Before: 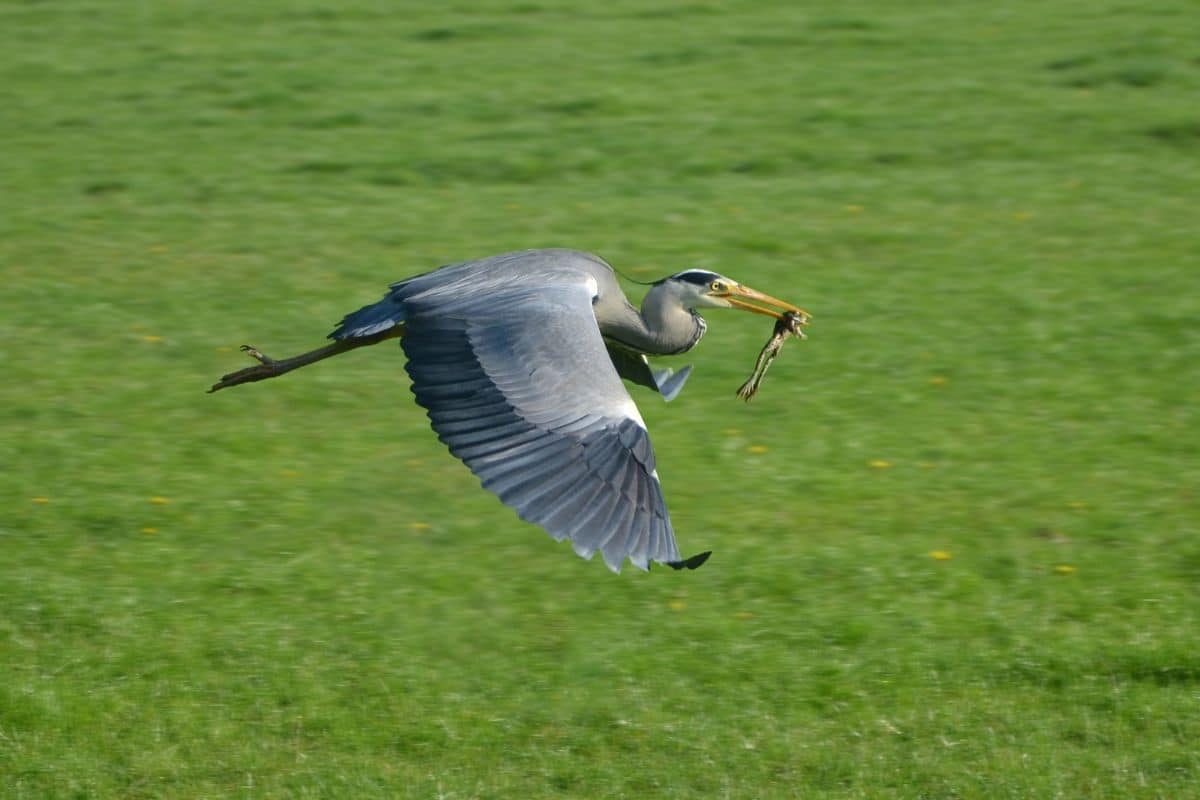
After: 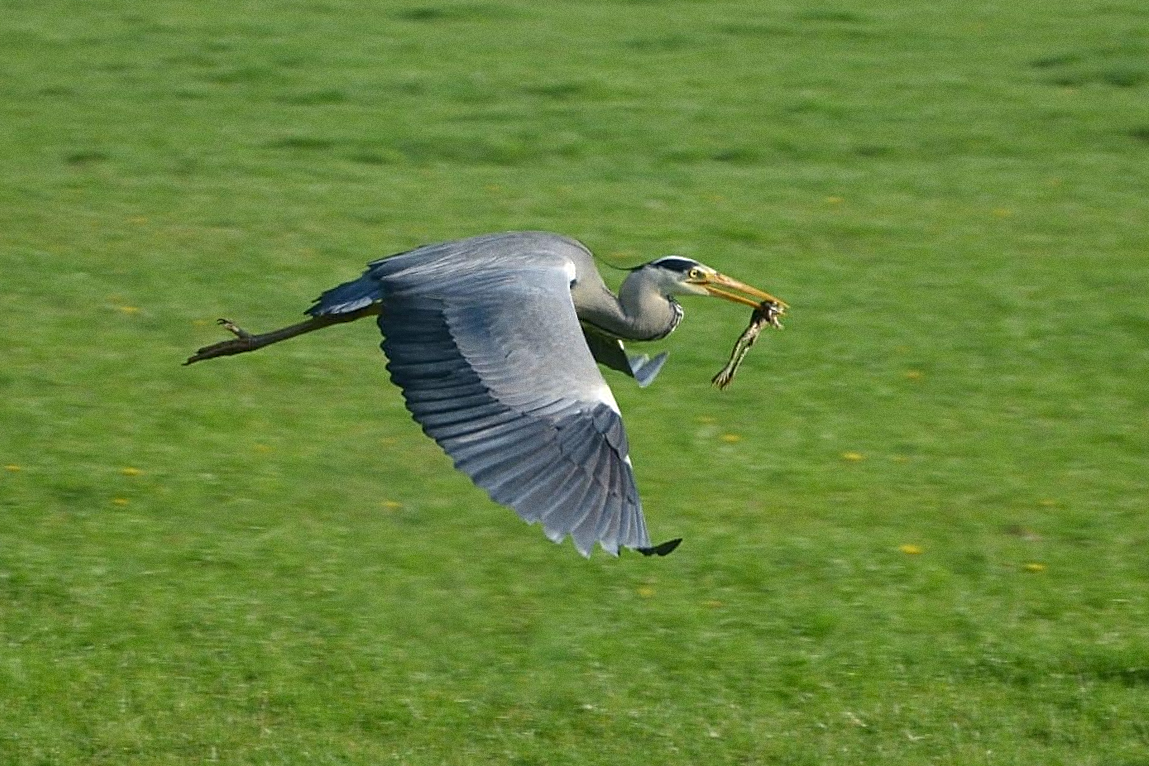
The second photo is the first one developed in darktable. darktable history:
crop and rotate: angle -1.69°
sharpen: on, module defaults
grain: coarseness 0.09 ISO
